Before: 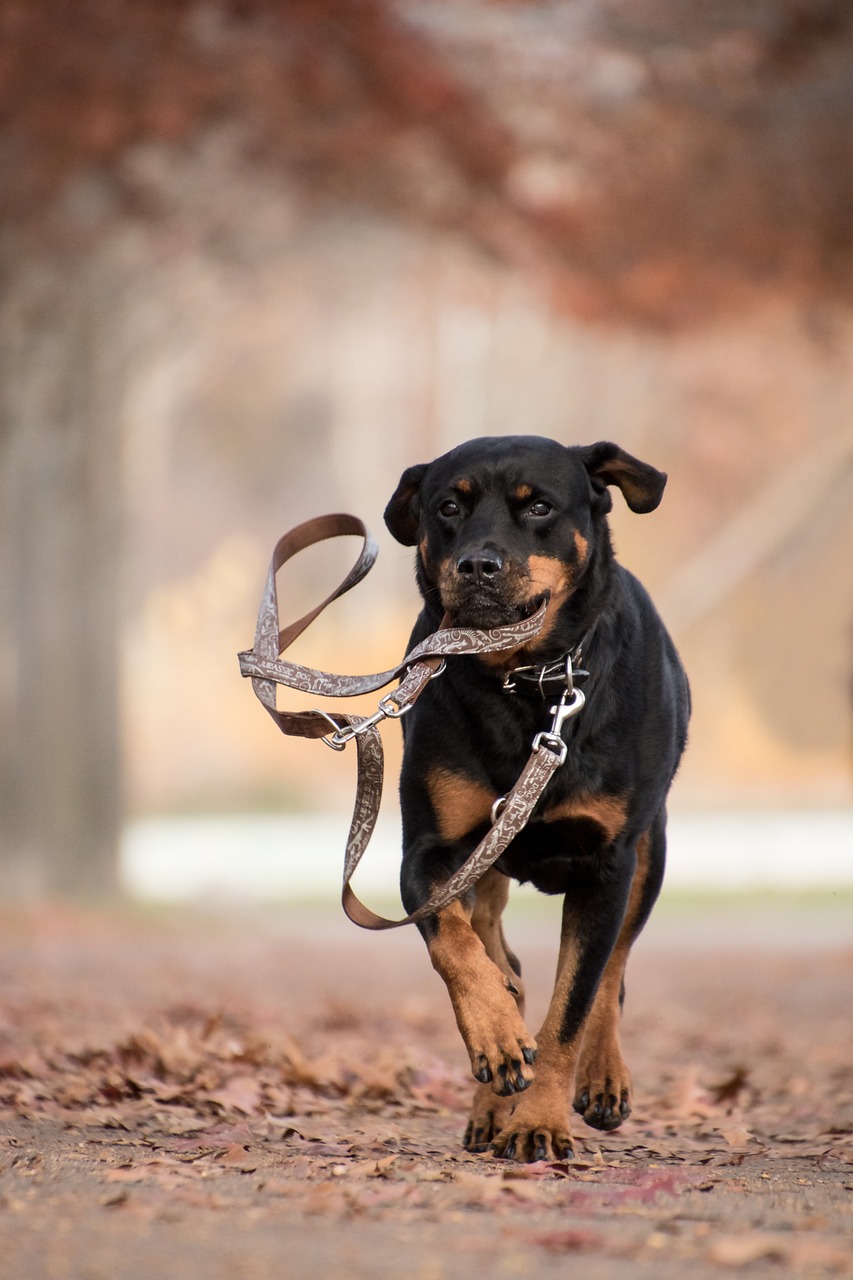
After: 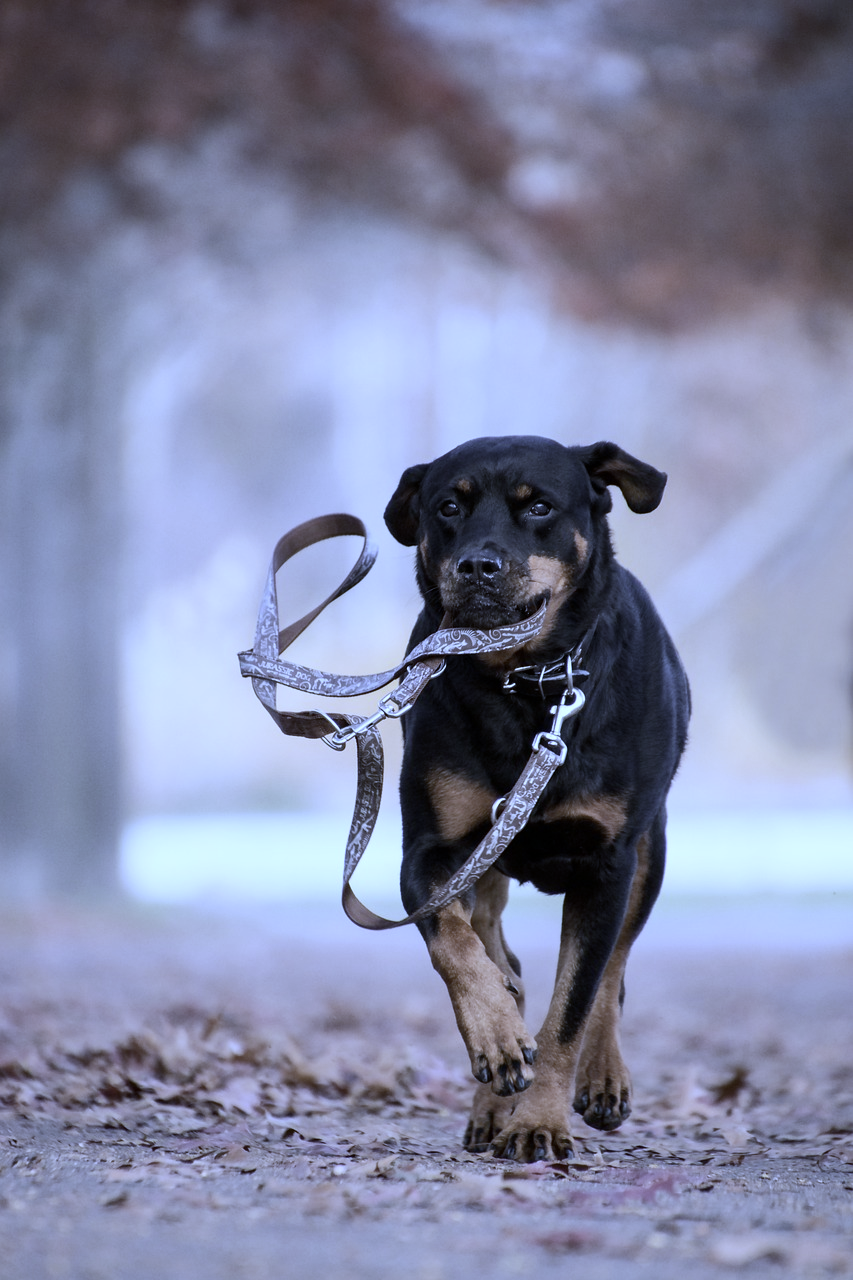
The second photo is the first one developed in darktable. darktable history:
white balance: red 0.766, blue 1.537
color balance: output saturation 110%
contrast brightness saturation: contrast 0.1, saturation -0.36
